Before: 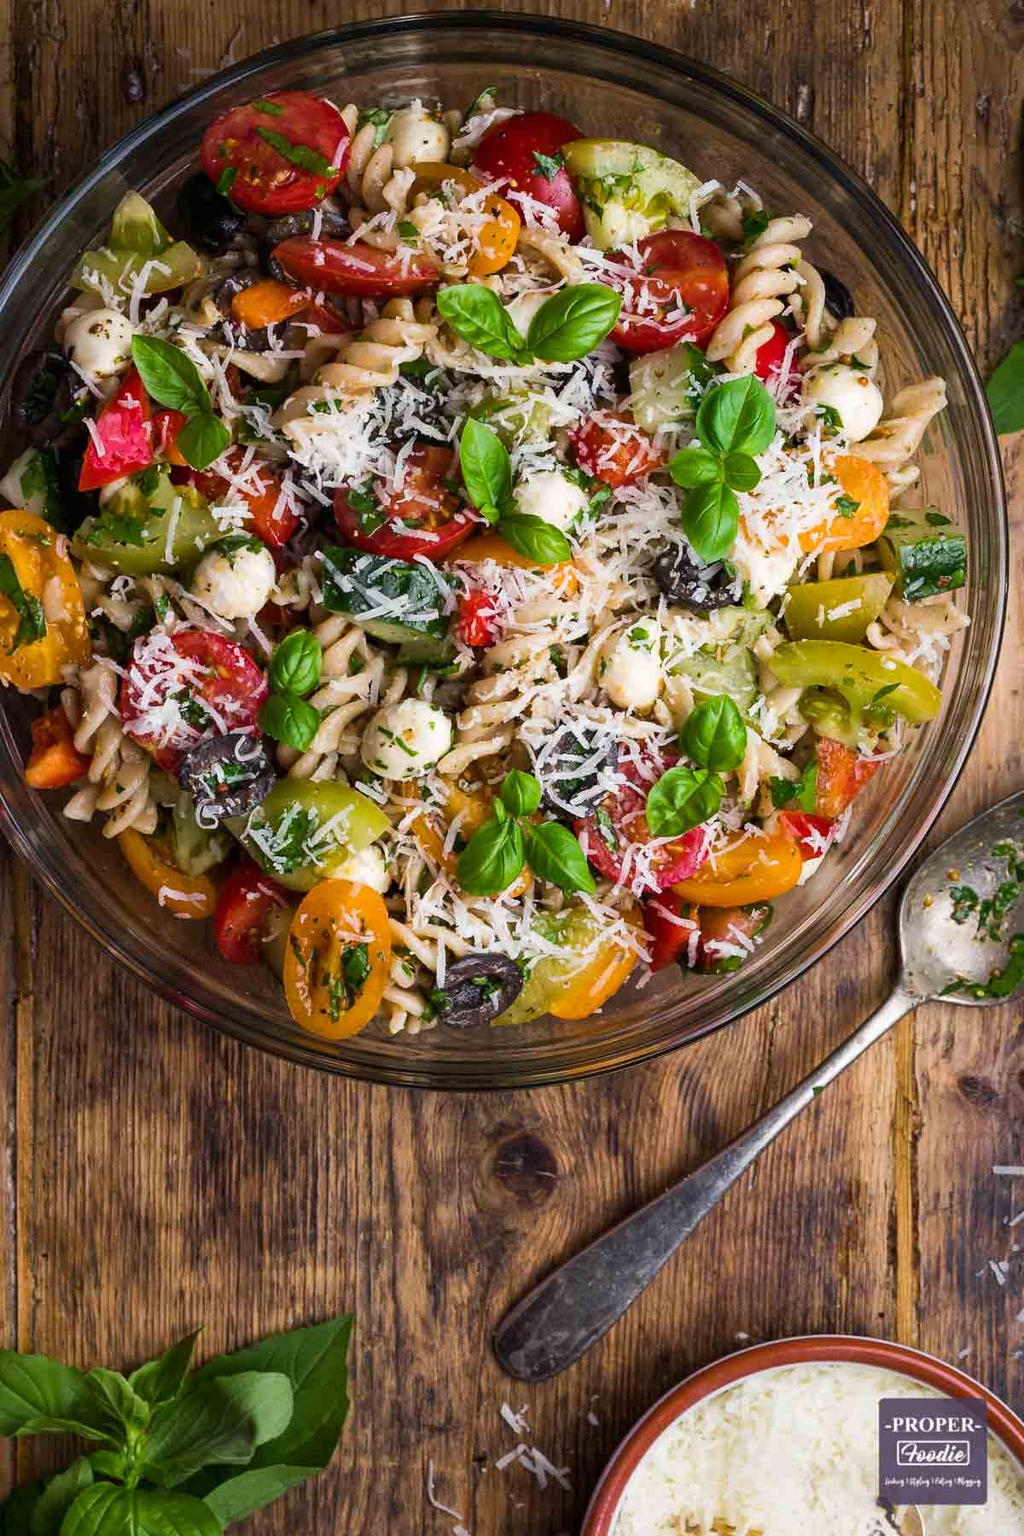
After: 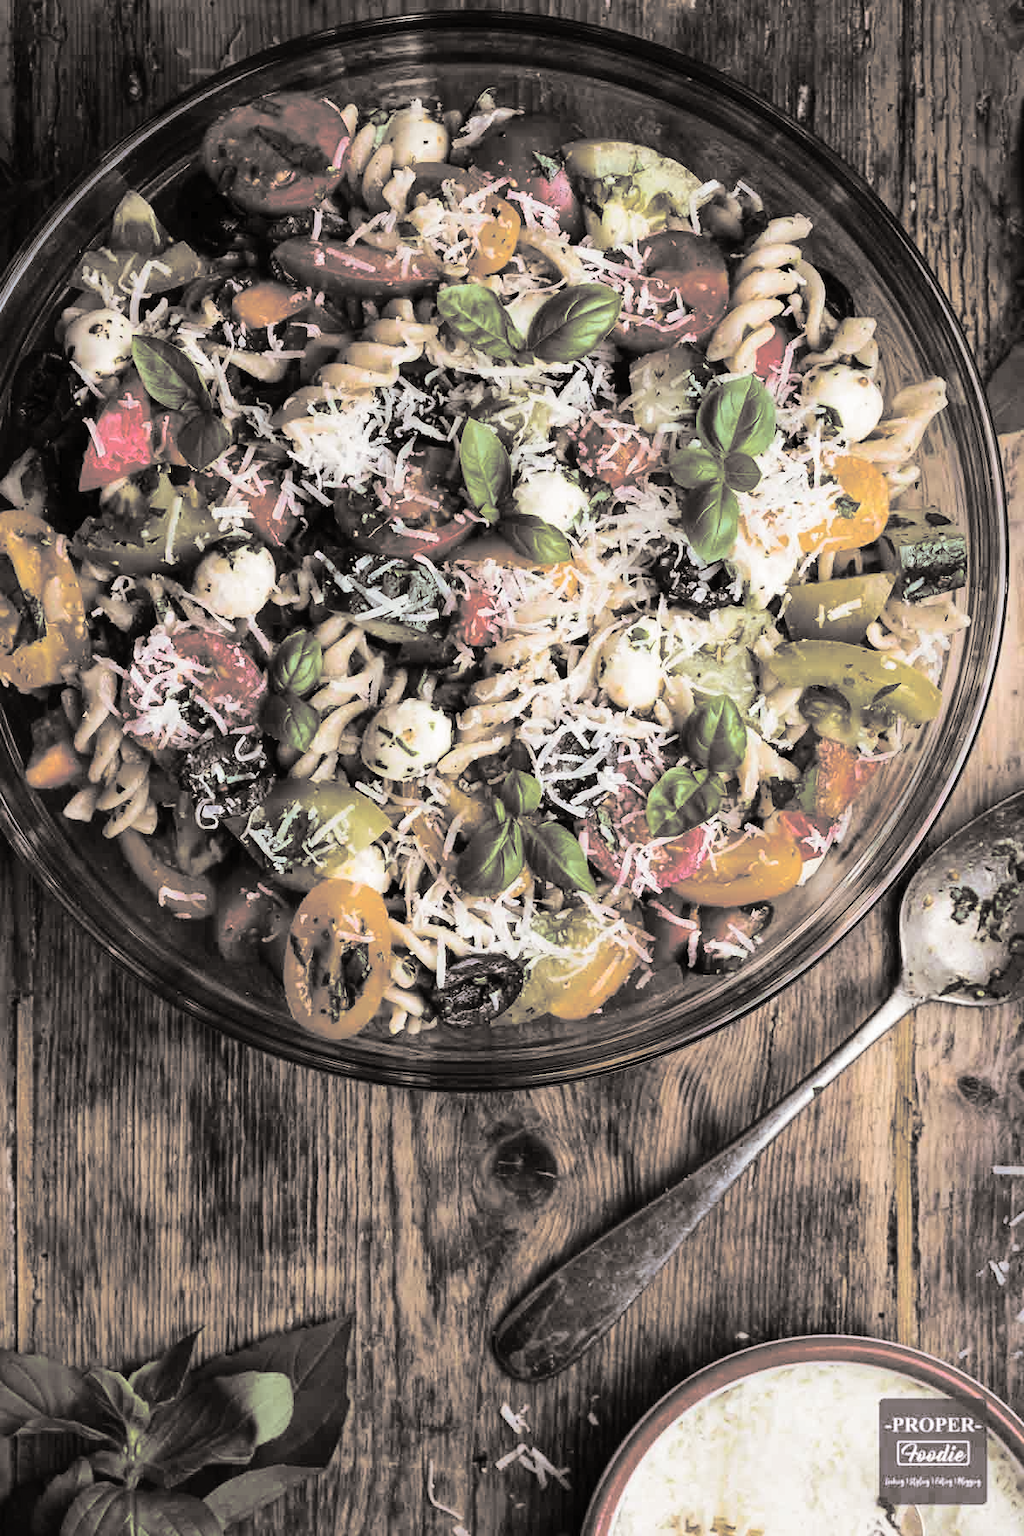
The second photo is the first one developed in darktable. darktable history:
tone curve: curves: ch0 [(0, 0) (0.003, 0.014) (0.011, 0.017) (0.025, 0.023) (0.044, 0.035) (0.069, 0.04) (0.1, 0.062) (0.136, 0.099) (0.177, 0.152) (0.224, 0.214) (0.277, 0.291) (0.335, 0.383) (0.399, 0.487) (0.468, 0.581) (0.543, 0.662) (0.623, 0.738) (0.709, 0.802) (0.801, 0.871) (0.898, 0.936) (1, 1)], preserve colors none
split-toning: shadows › hue 26°, shadows › saturation 0.09, highlights › hue 40°, highlights › saturation 0.18, balance -63, compress 0%
